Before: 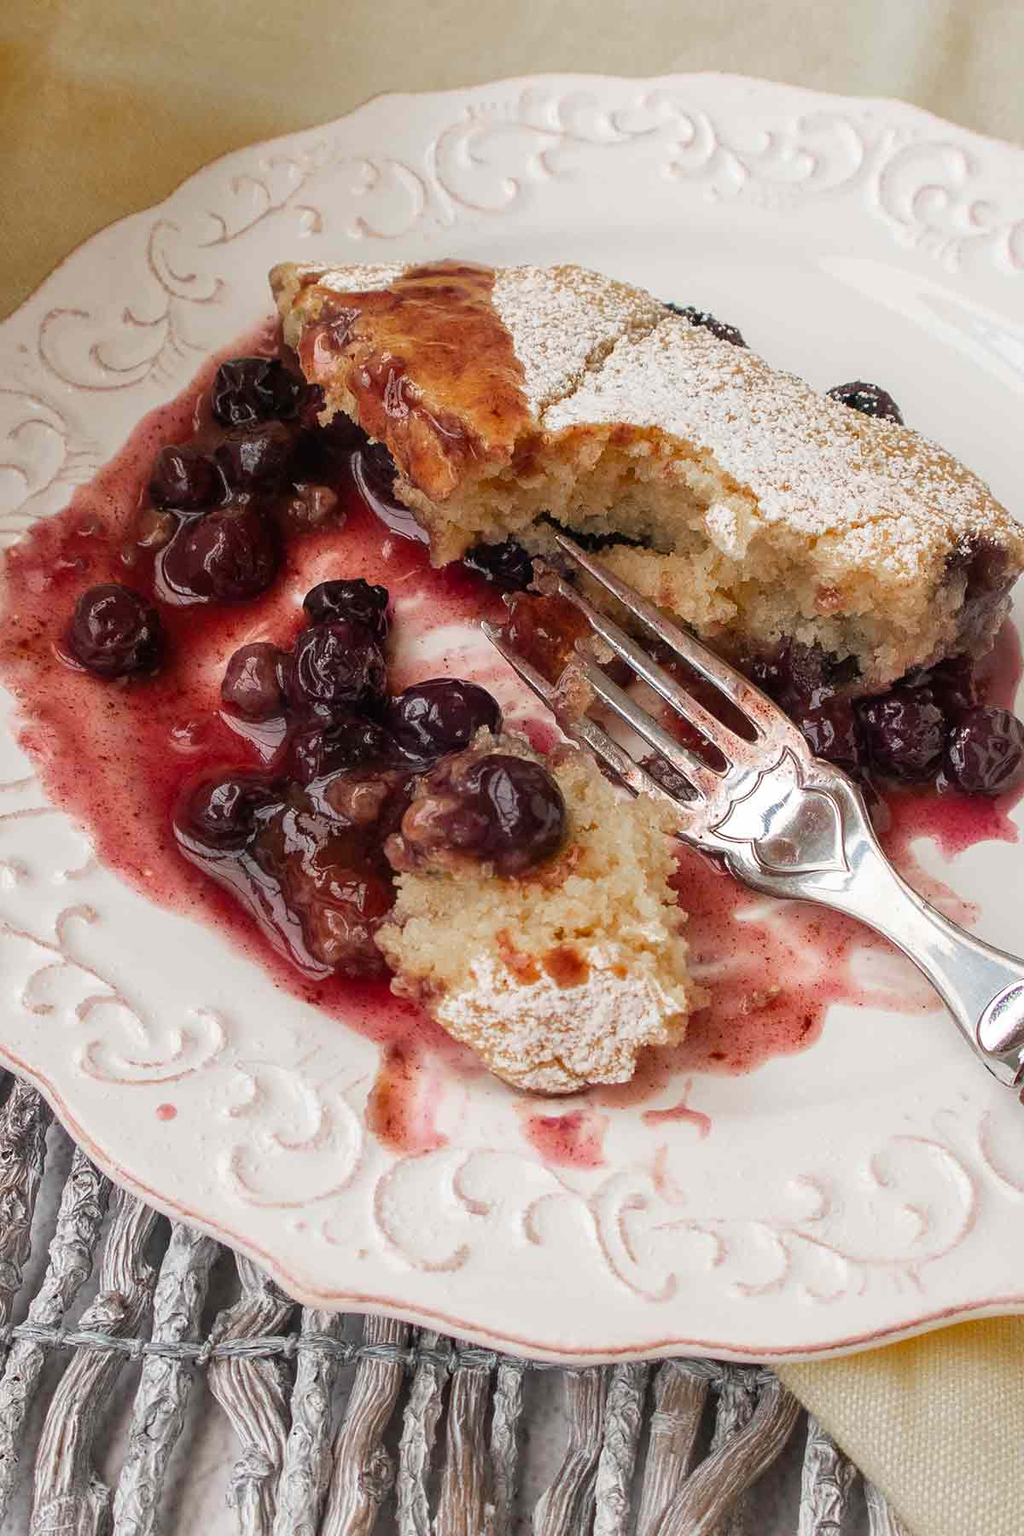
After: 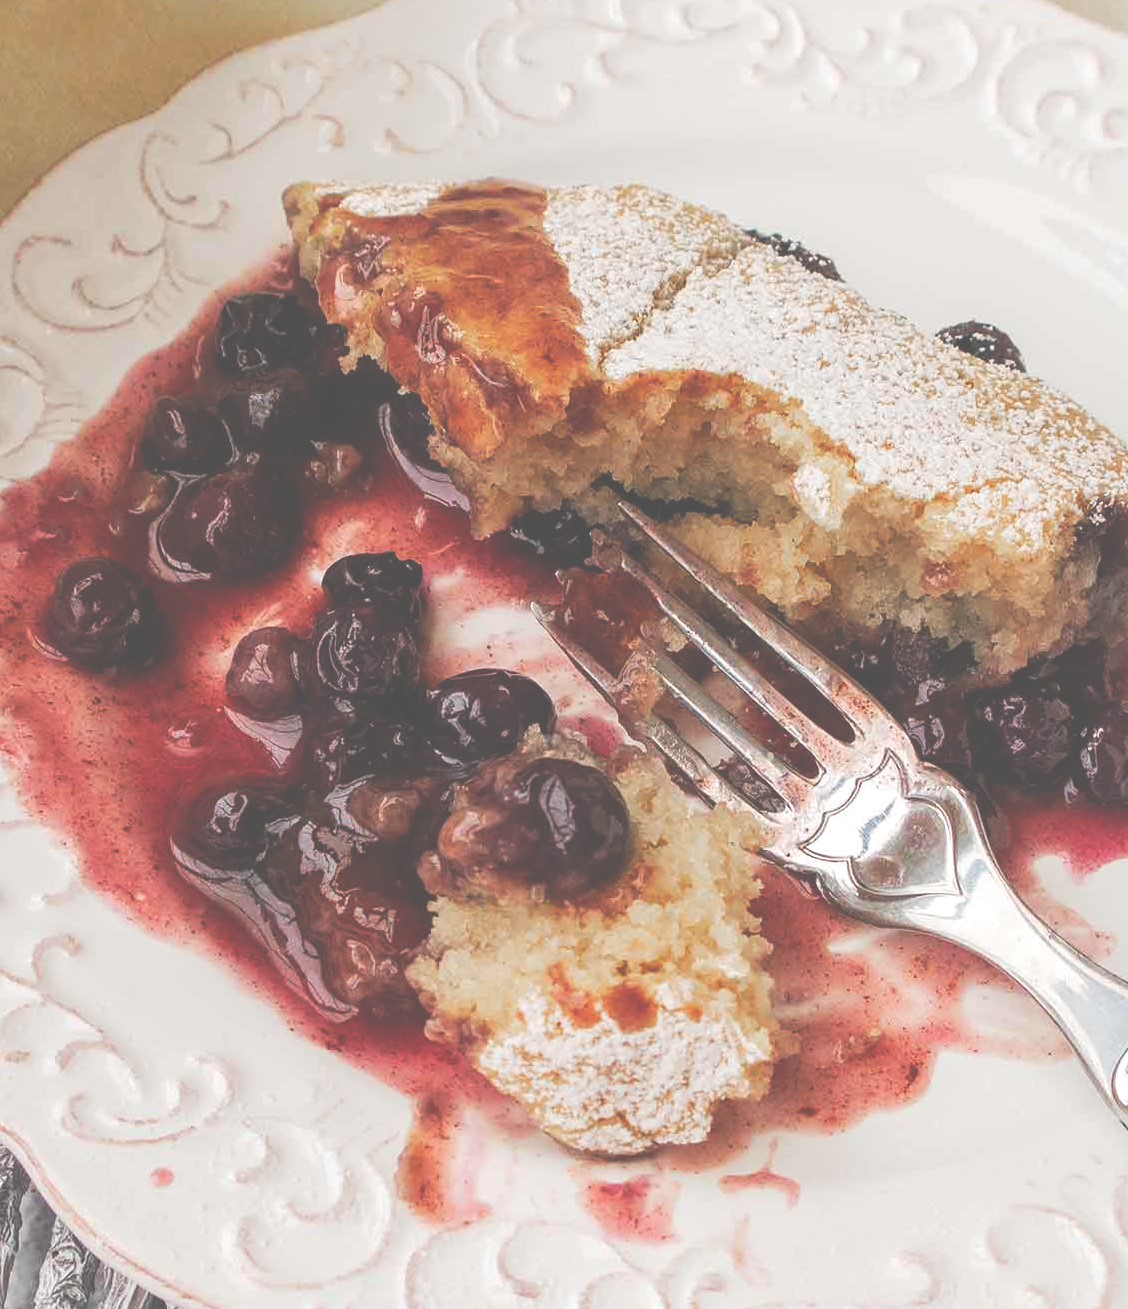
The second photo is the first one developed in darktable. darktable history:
tone curve: curves: ch0 [(0, 0) (0.003, 0.273) (0.011, 0.276) (0.025, 0.276) (0.044, 0.28) (0.069, 0.283) (0.1, 0.288) (0.136, 0.293) (0.177, 0.302) (0.224, 0.321) (0.277, 0.349) (0.335, 0.393) (0.399, 0.448) (0.468, 0.51) (0.543, 0.589) (0.623, 0.677) (0.709, 0.761) (0.801, 0.839) (0.898, 0.909) (1, 1)], preserve colors none
exposure: black level correction -0.042, exposure 0.059 EV, compensate highlight preservation false
crop: left 2.767%, top 7.037%, right 3.166%, bottom 20.226%
